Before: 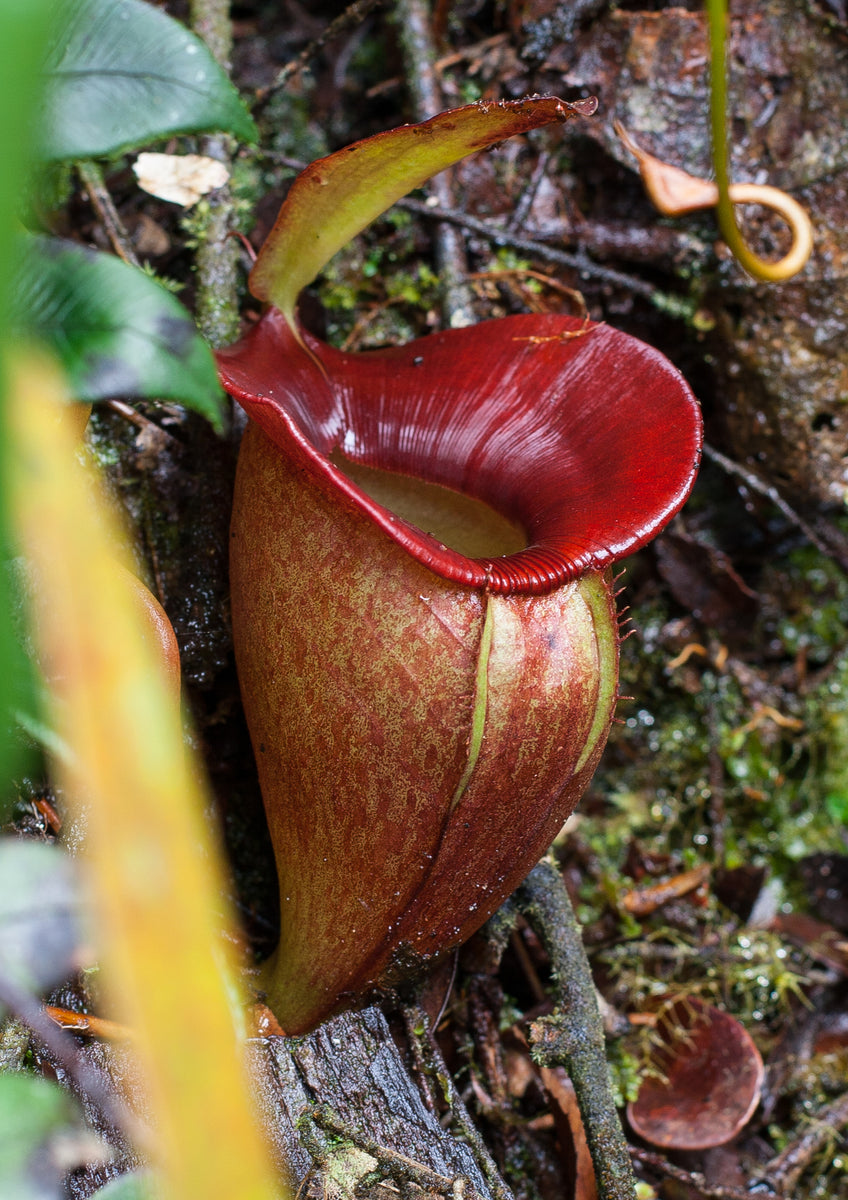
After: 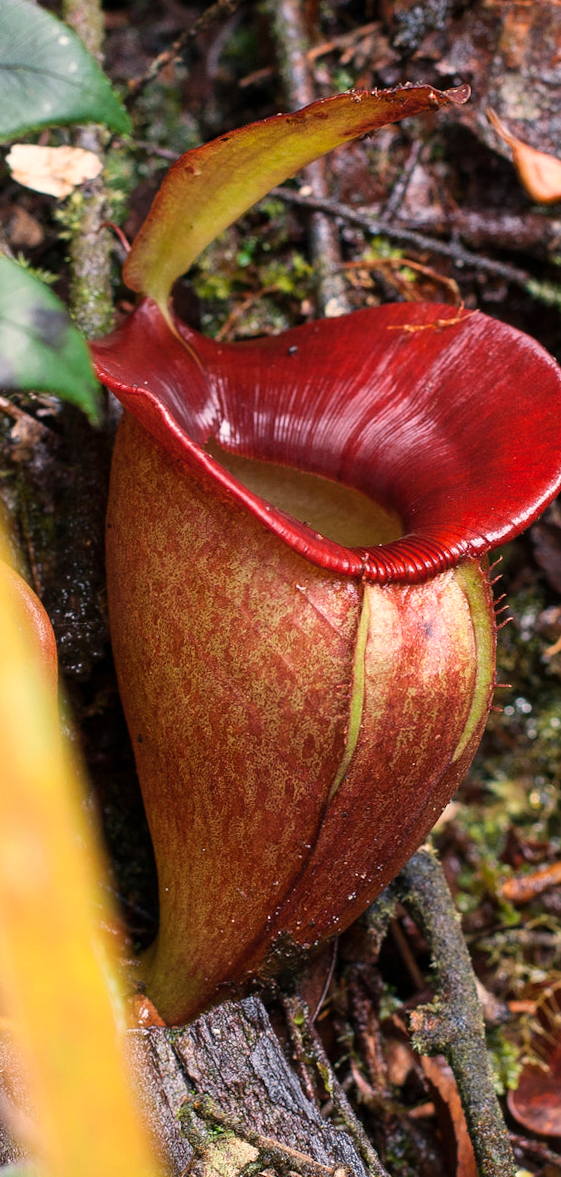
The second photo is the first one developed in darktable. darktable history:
crop and rotate: left 14.436%, right 18.898%
rotate and perspective: rotation -0.45°, automatic cropping original format, crop left 0.008, crop right 0.992, crop top 0.012, crop bottom 0.988
white balance: red 1.127, blue 0.943
